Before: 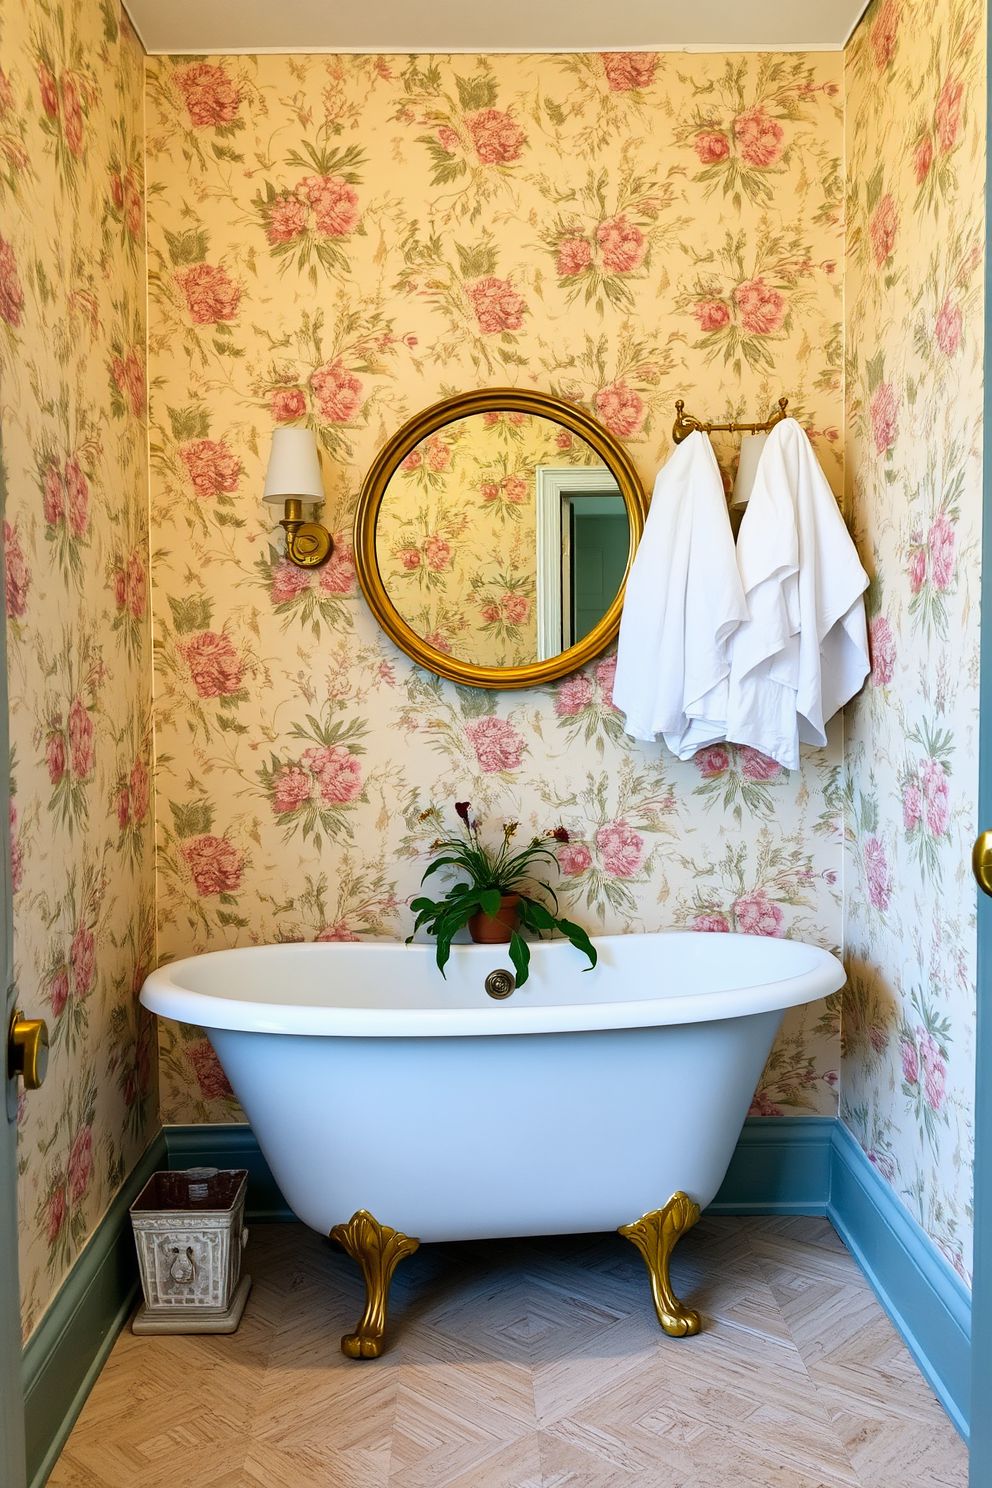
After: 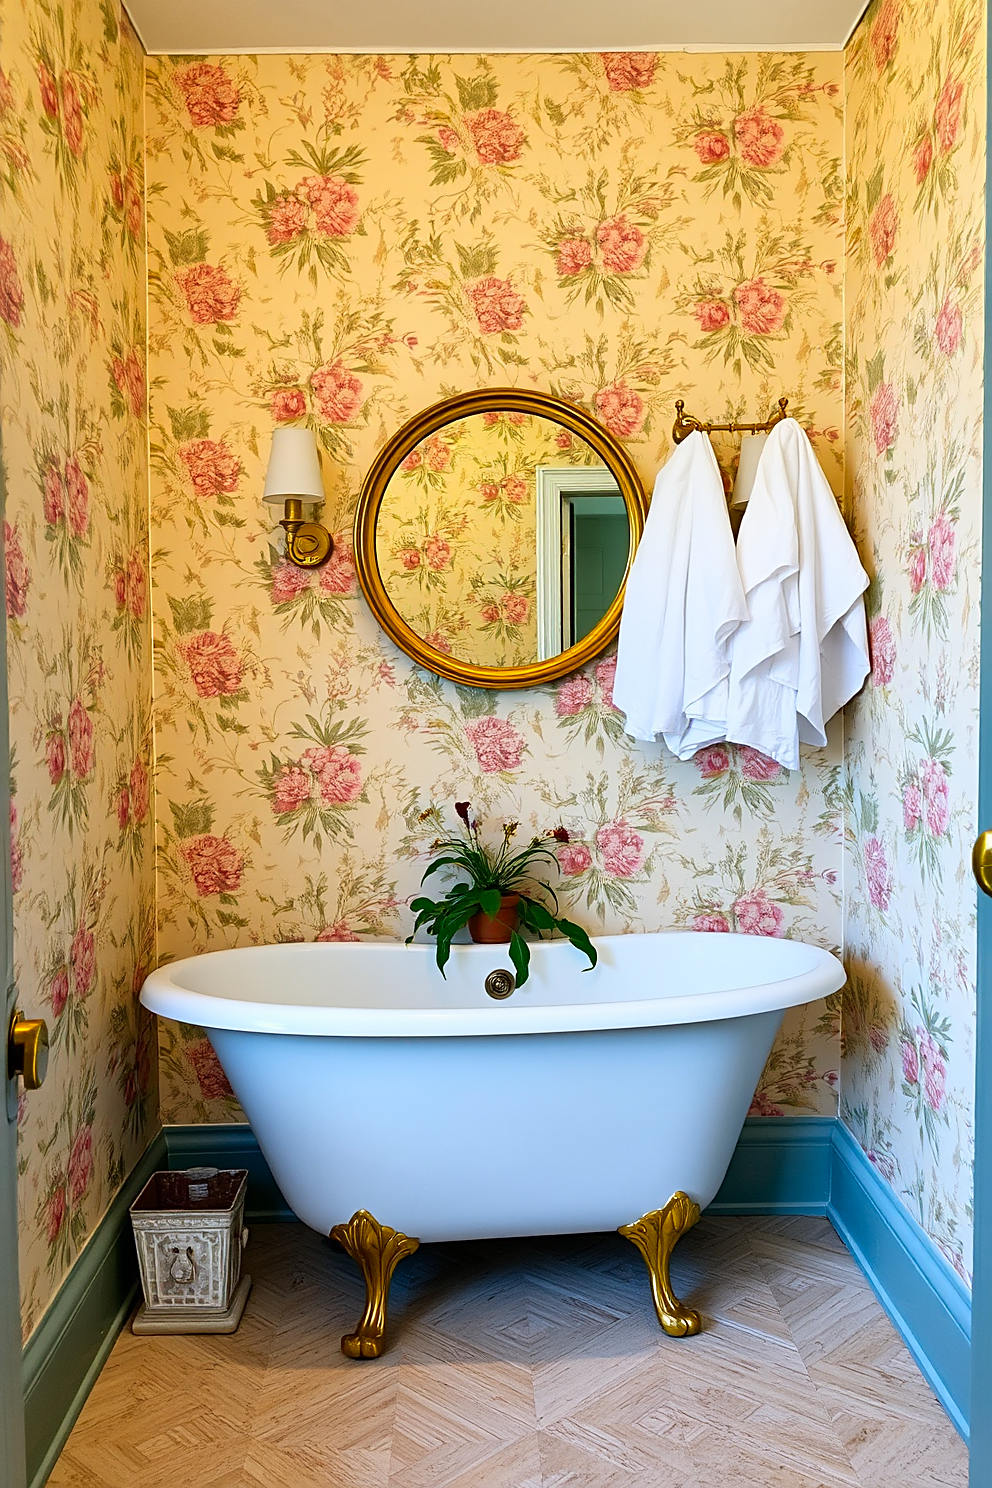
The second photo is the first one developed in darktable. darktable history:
contrast brightness saturation: saturation 0.18
sharpen: on, module defaults
